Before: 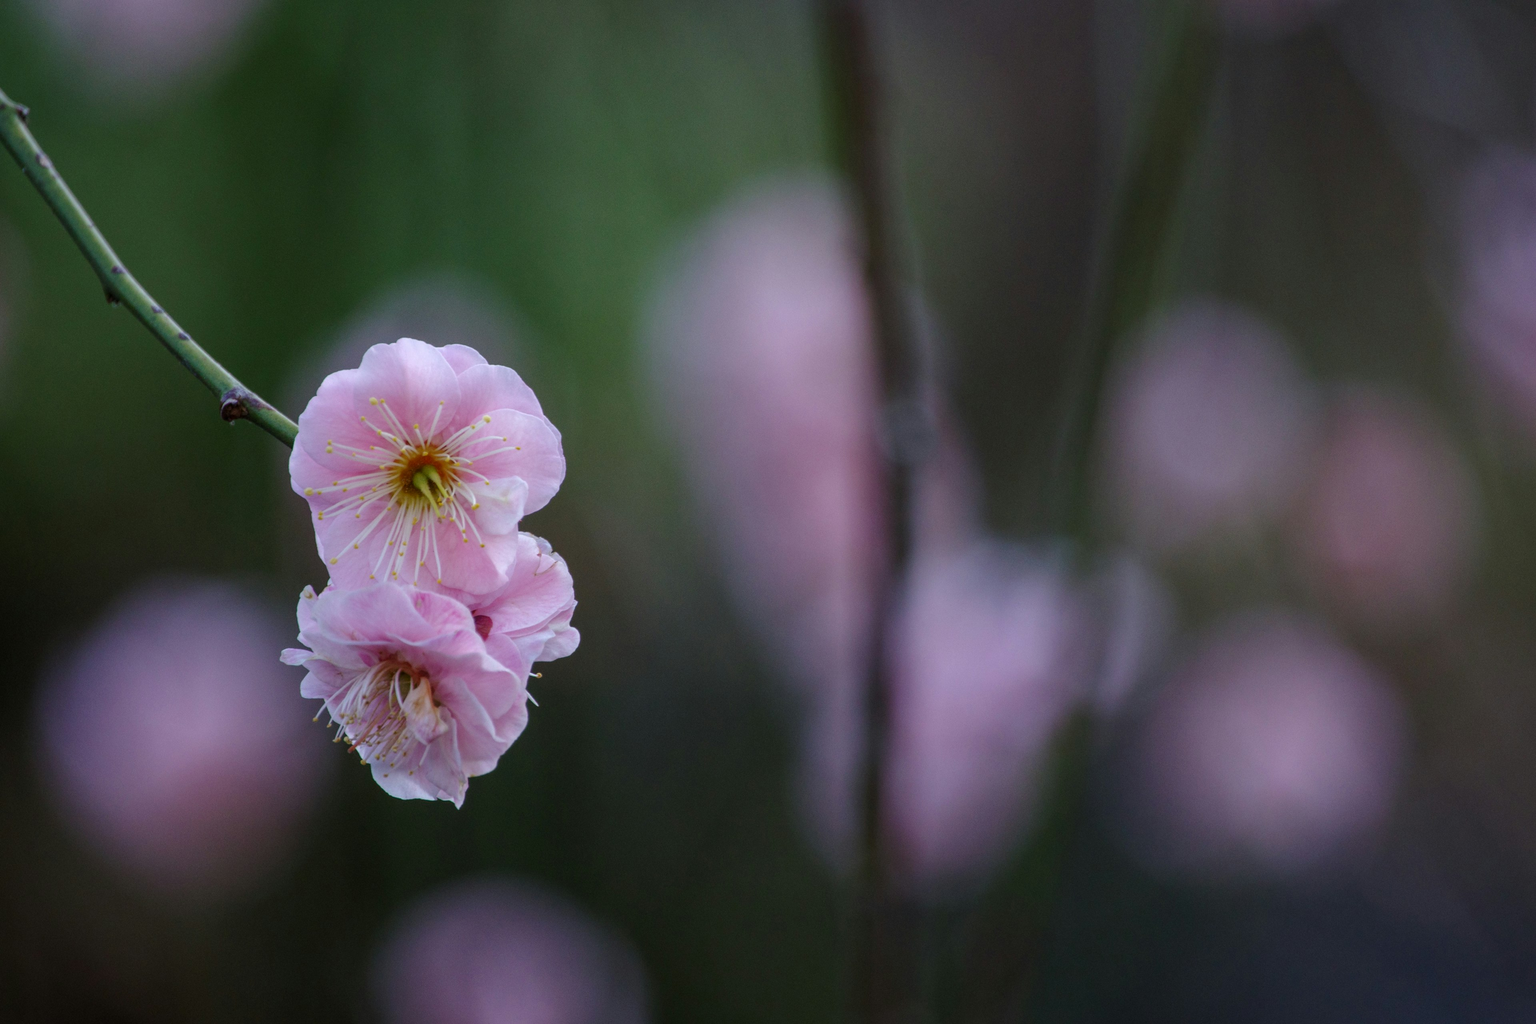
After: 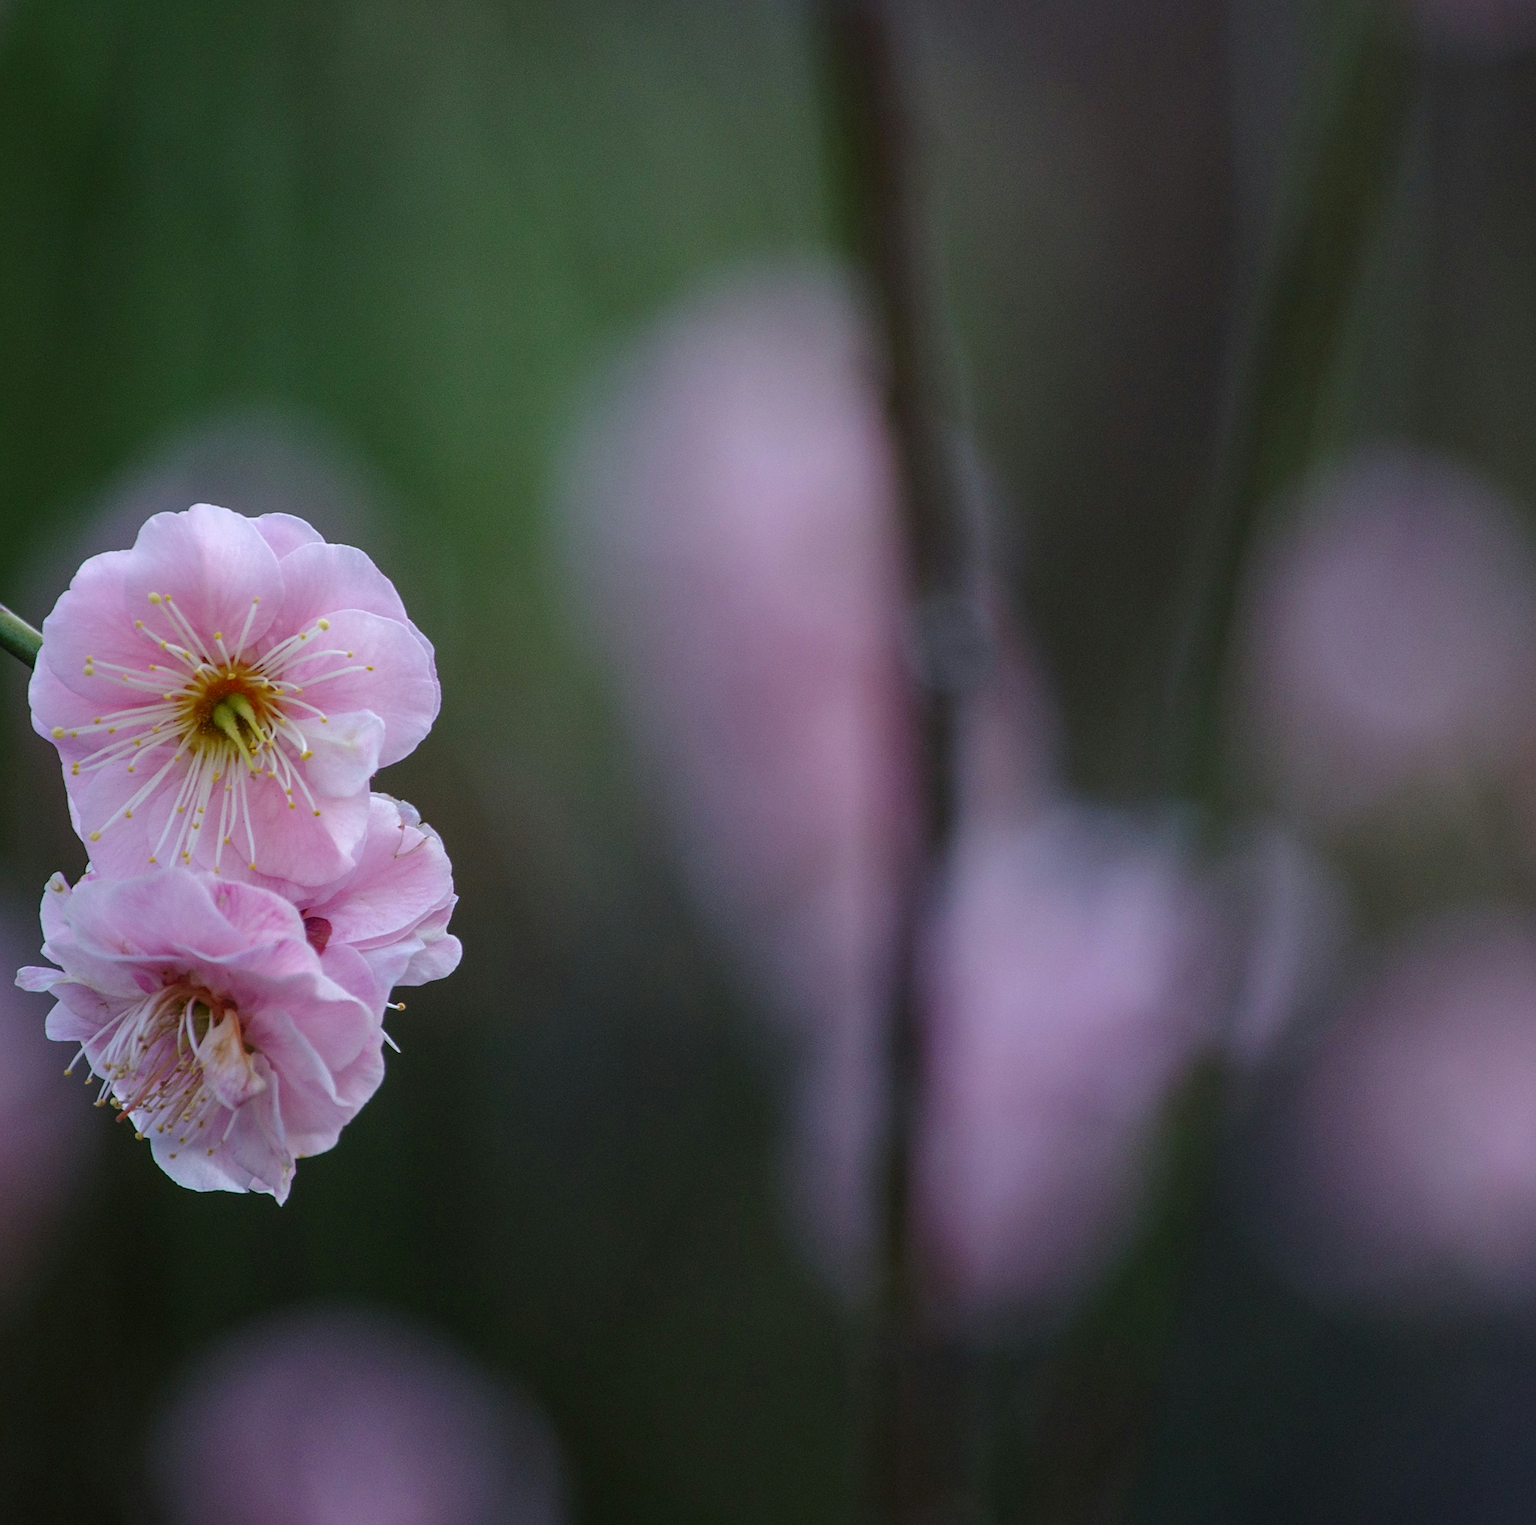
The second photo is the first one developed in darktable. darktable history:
crop and rotate: left 17.602%, right 15.275%
sharpen: on, module defaults
